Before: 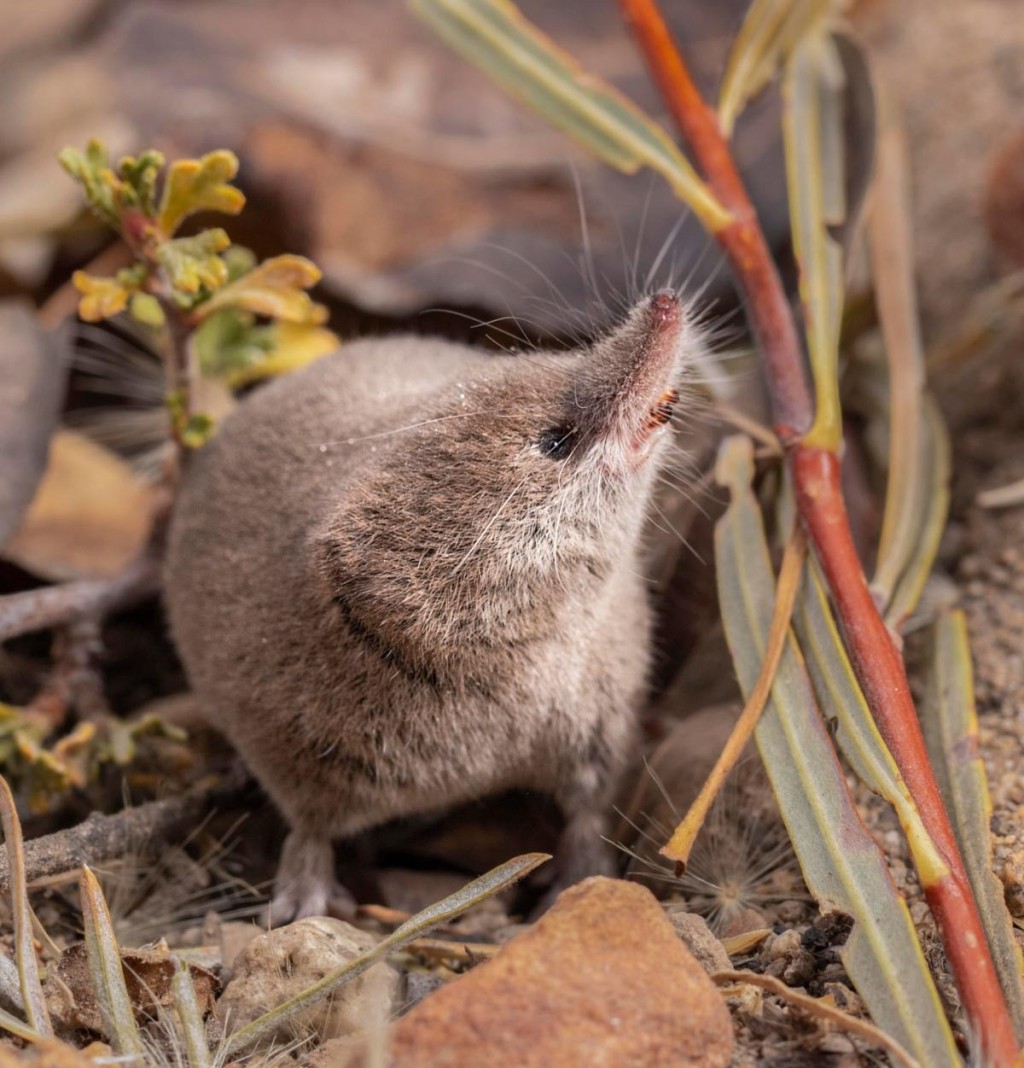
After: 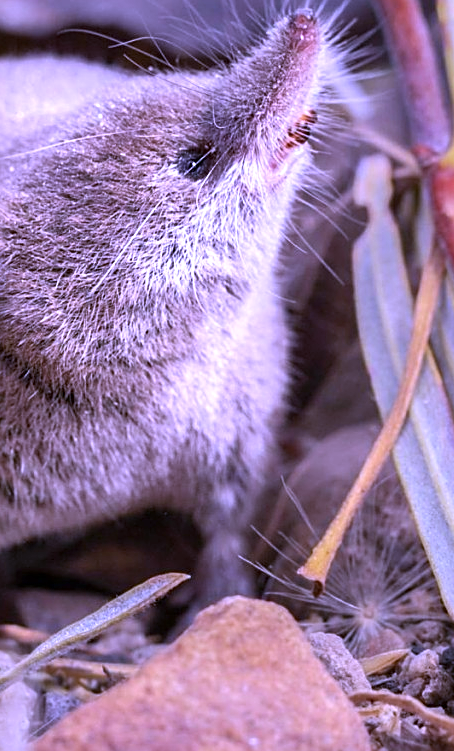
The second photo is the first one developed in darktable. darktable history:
exposure: exposure 0.426 EV, compensate highlight preservation false
sharpen: on, module defaults
white balance: red 0.98, blue 1.61
shadows and highlights: shadows 60, highlights -60.23, soften with gaussian
crop: left 35.432%, top 26.233%, right 20.145%, bottom 3.432%
